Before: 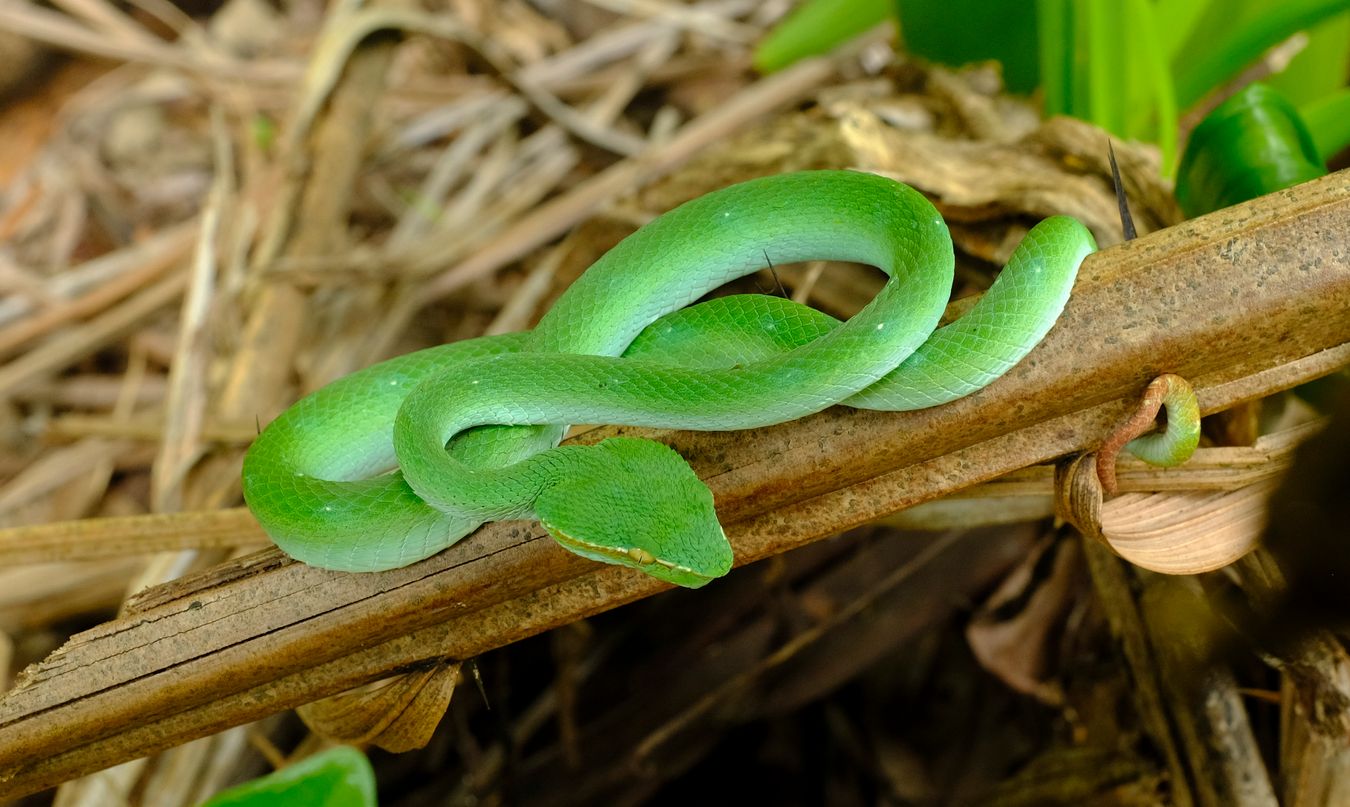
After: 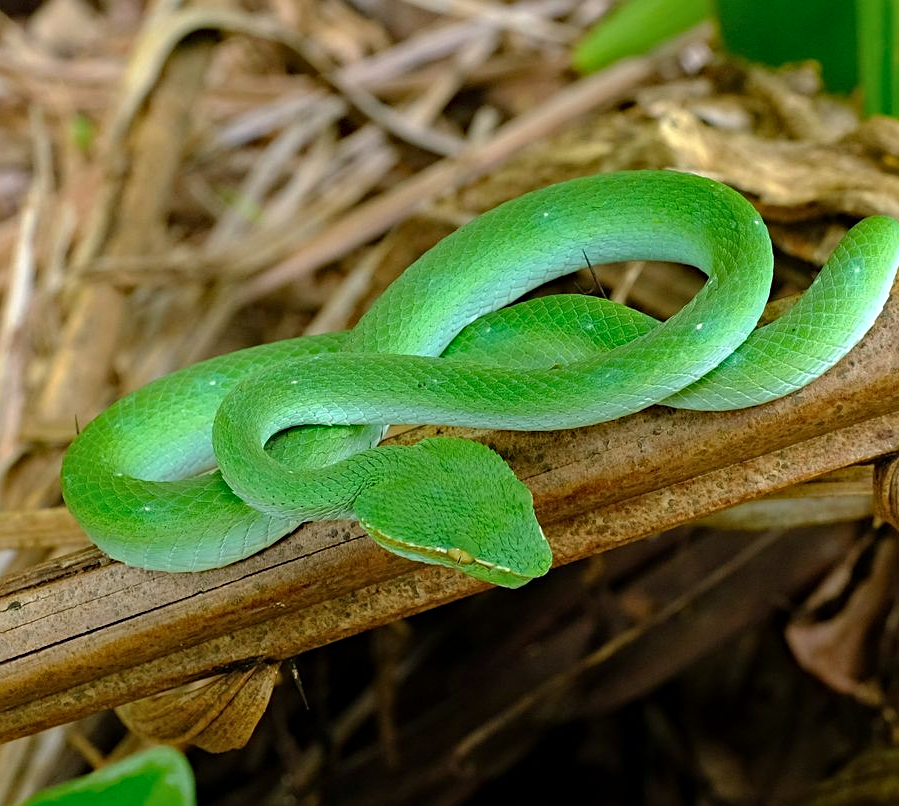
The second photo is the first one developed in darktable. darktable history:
color calibration: illuminant as shot in camera, x 0.358, y 0.373, temperature 4628.91 K
sharpen: radius 2.476, amount 0.329
haze removal: compatibility mode true, adaptive false
crop and rotate: left 13.472%, right 19.918%
